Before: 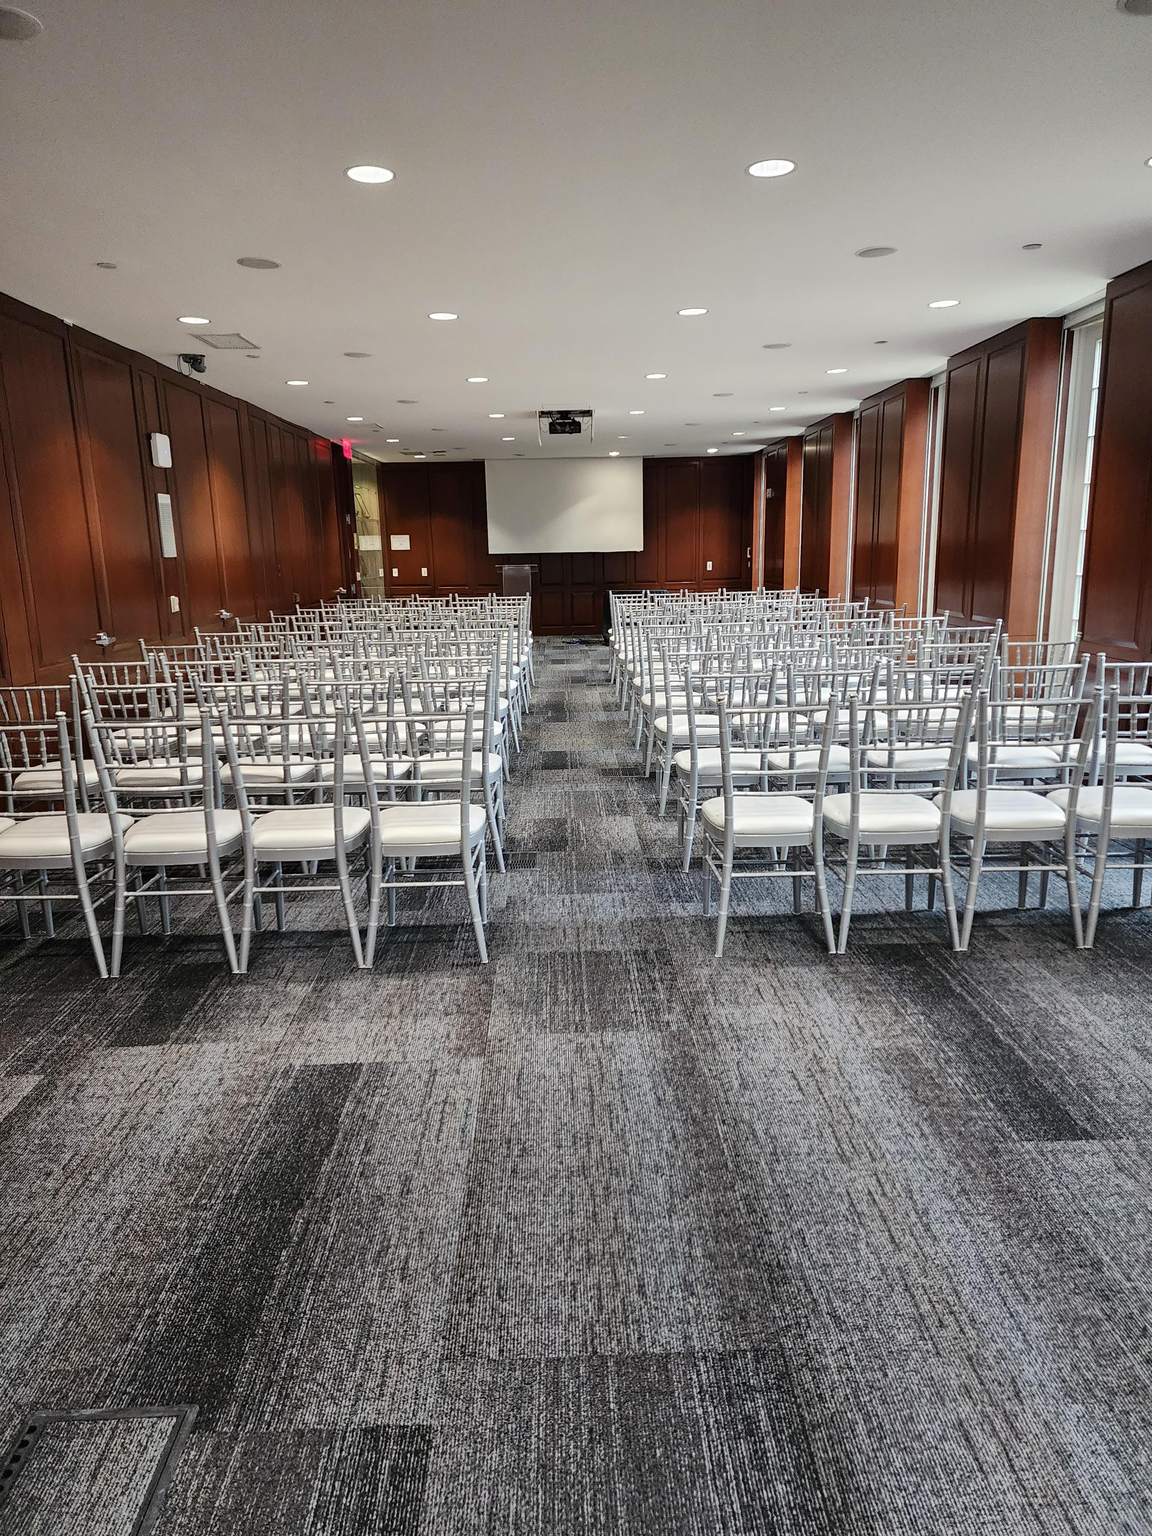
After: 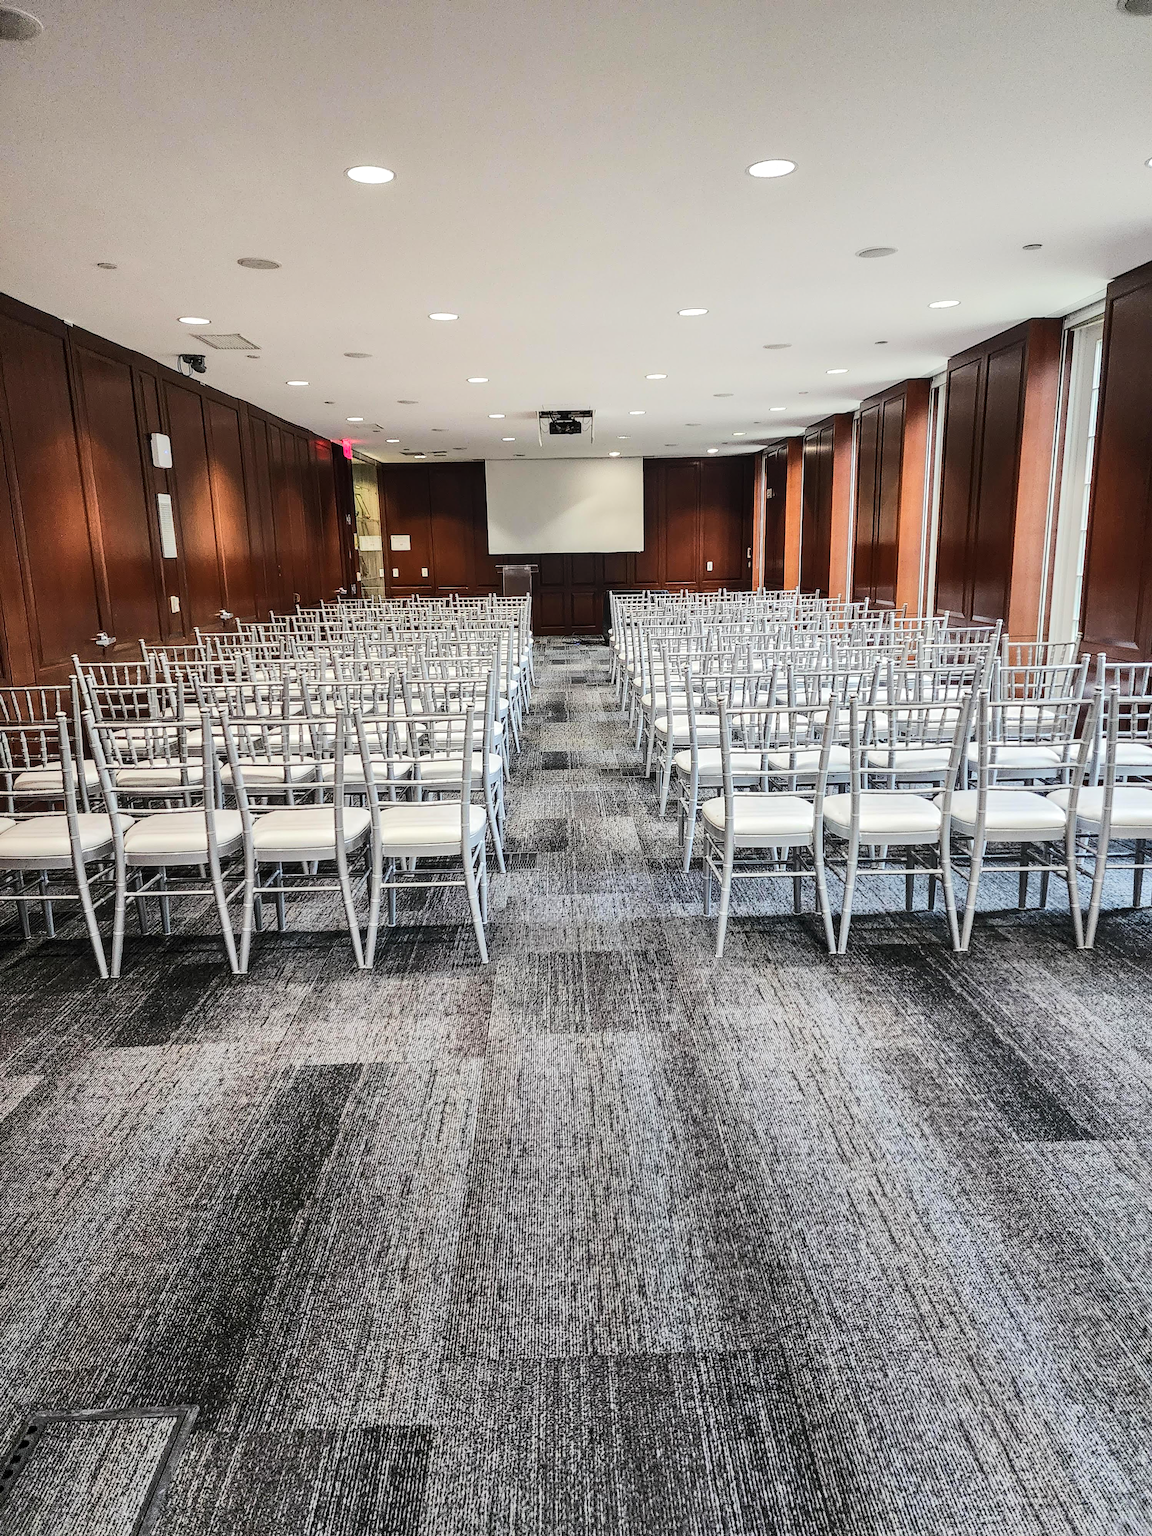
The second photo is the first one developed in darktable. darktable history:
tone equalizer: -8 EV 0.06 EV, smoothing diameter 25%, edges refinement/feathering 10, preserve details guided filter
sharpen: amount 0.2
local contrast: on, module defaults
rgb curve: curves: ch0 [(0, 0) (0.284, 0.292) (0.505, 0.644) (1, 1)], compensate middle gray true
